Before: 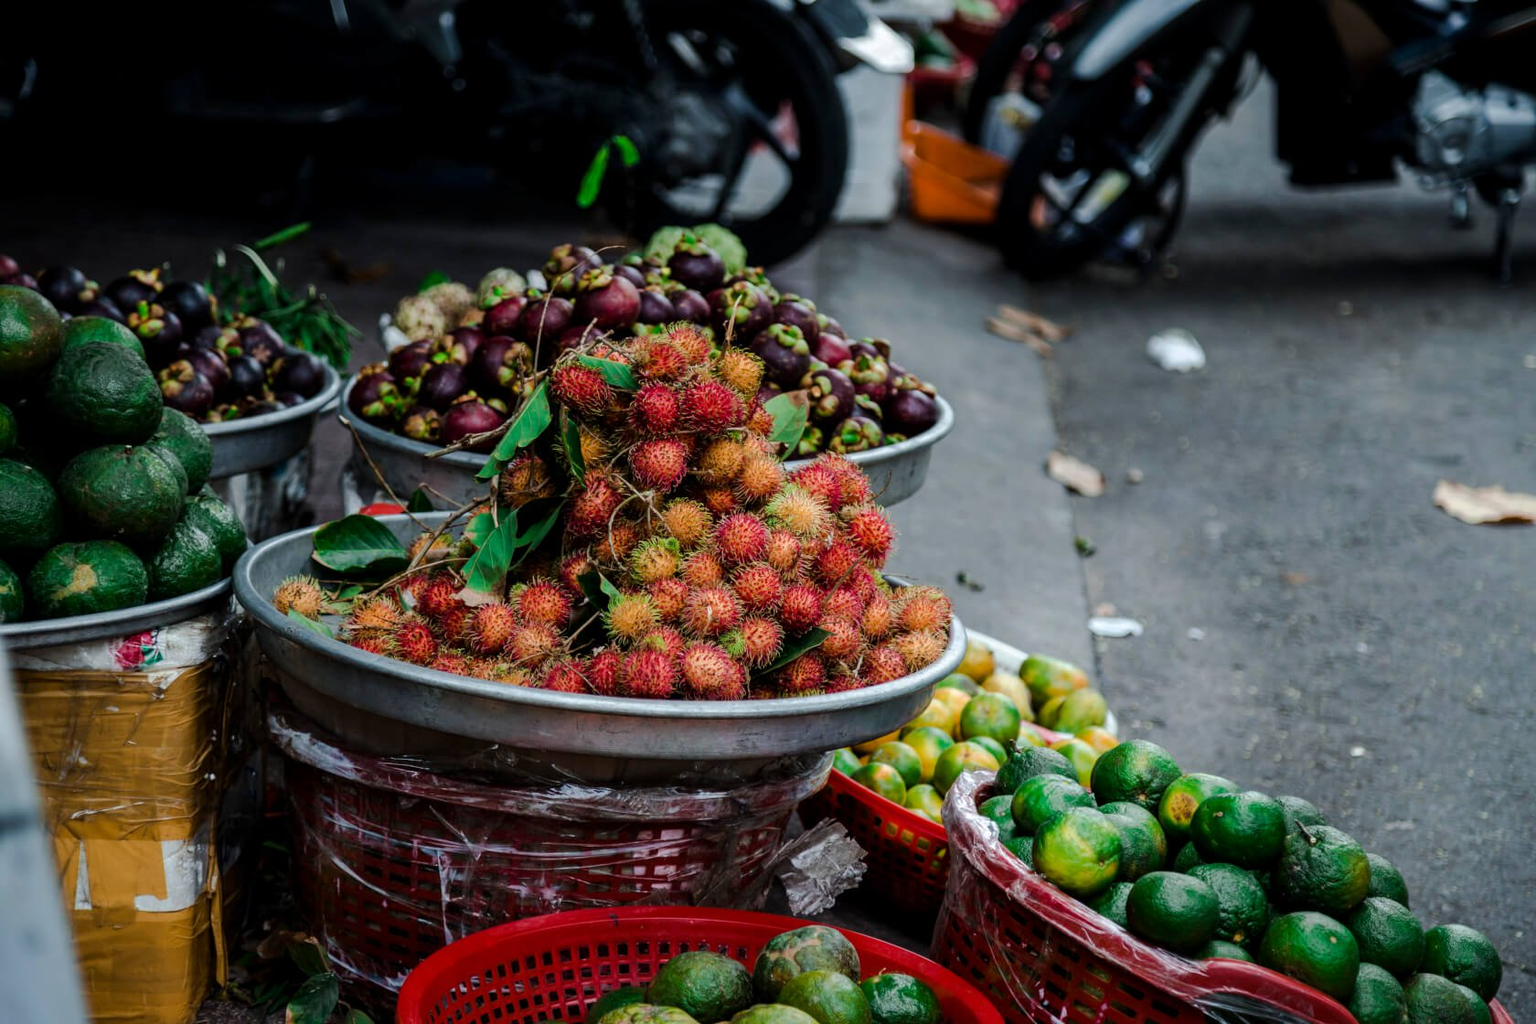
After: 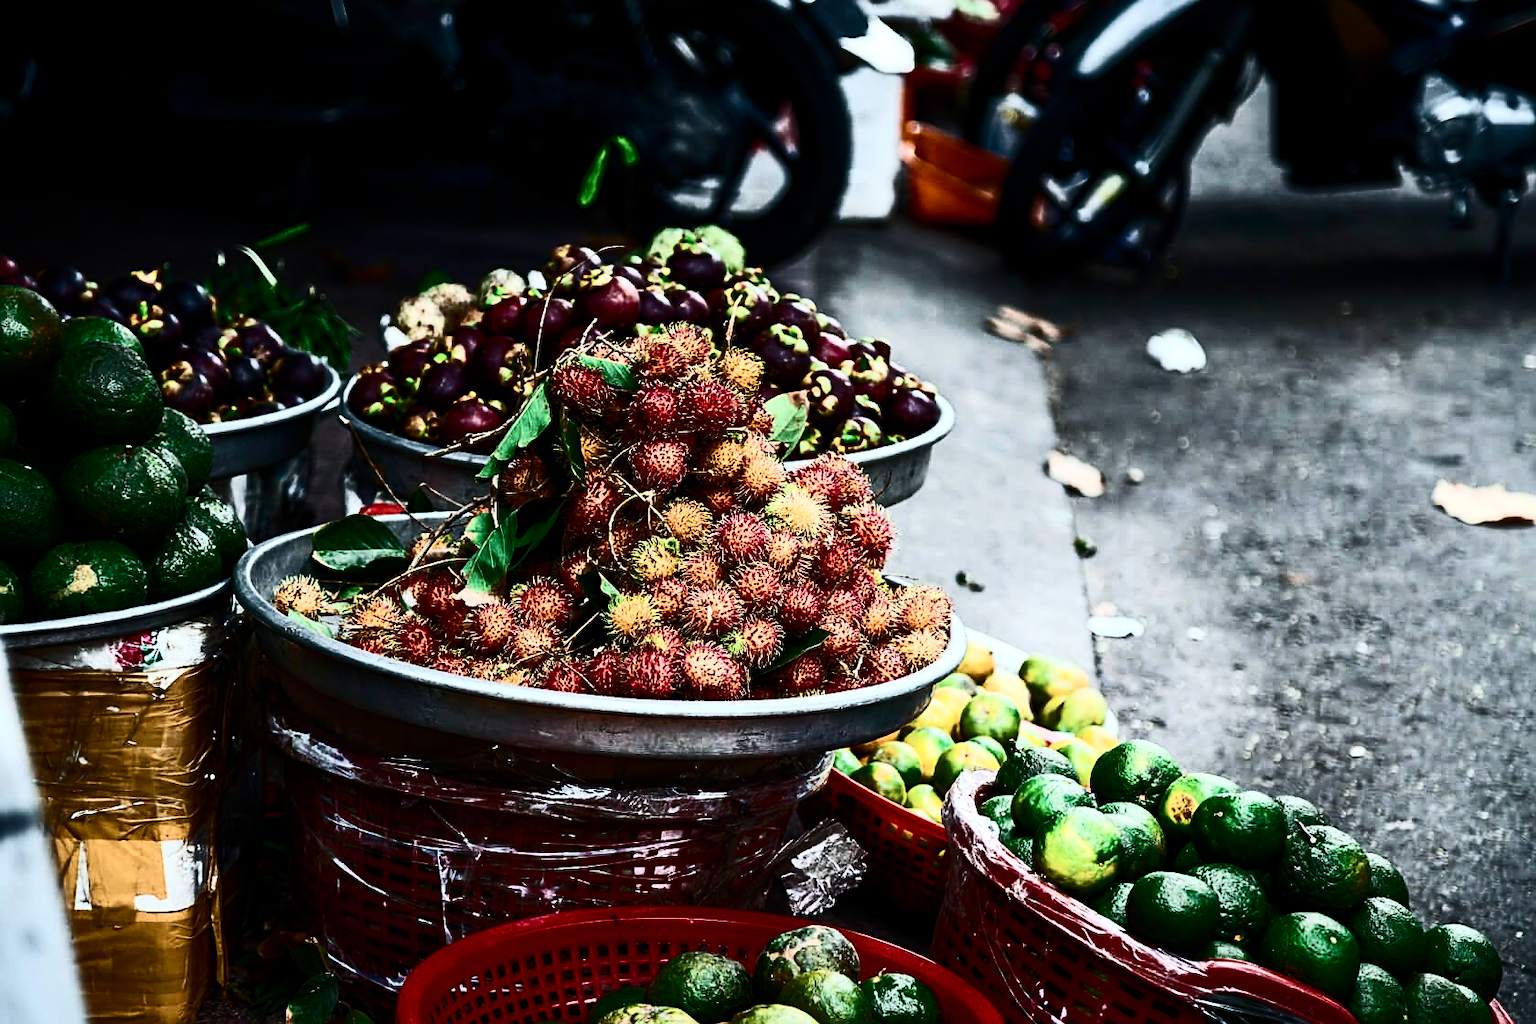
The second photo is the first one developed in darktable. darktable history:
sharpen: on, module defaults
contrast brightness saturation: contrast 0.93, brightness 0.2
exposure: compensate highlight preservation false
